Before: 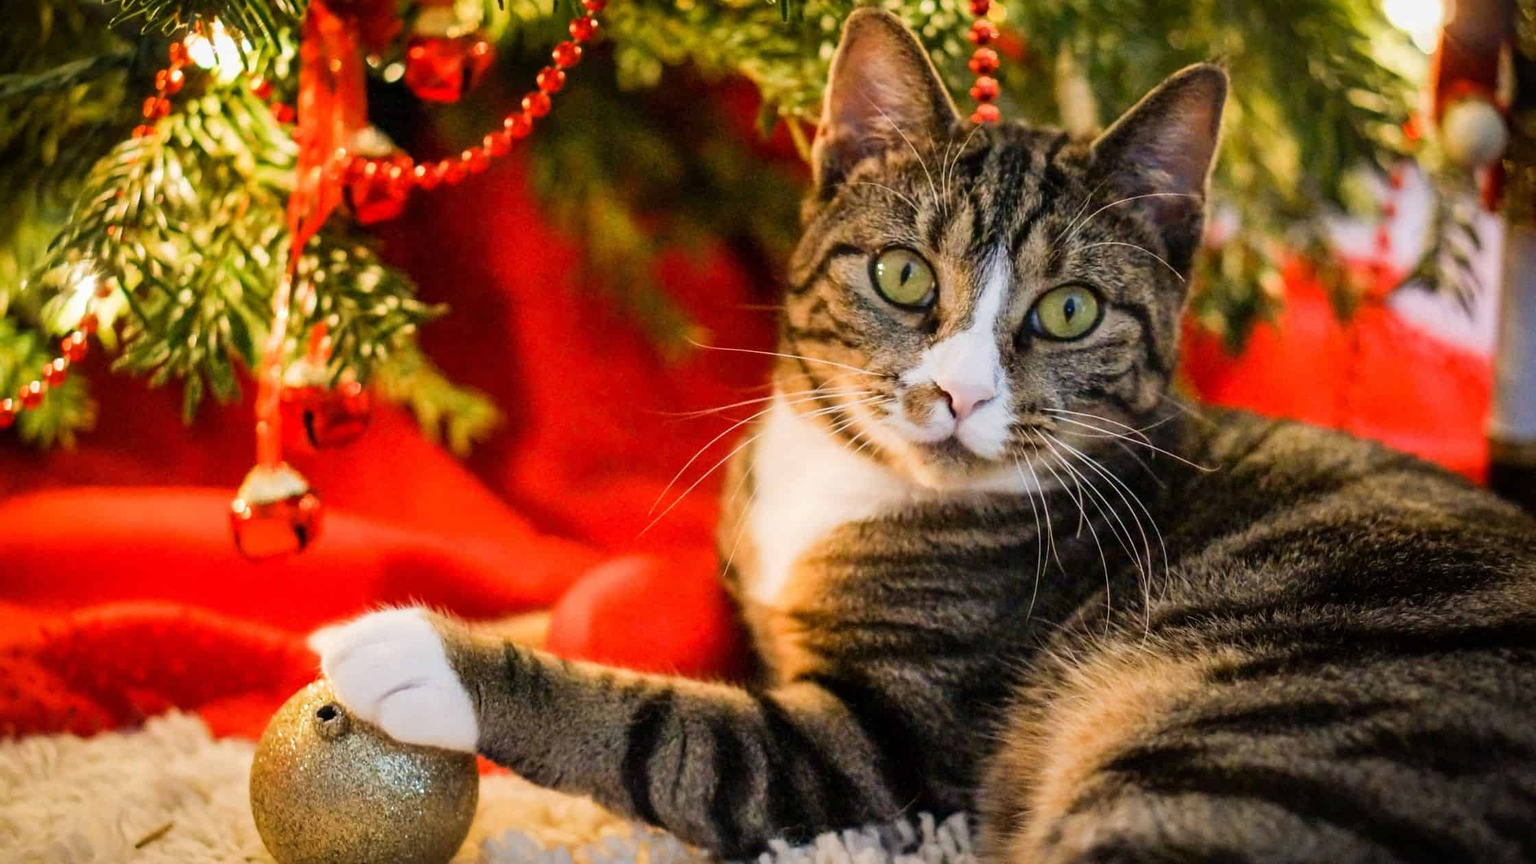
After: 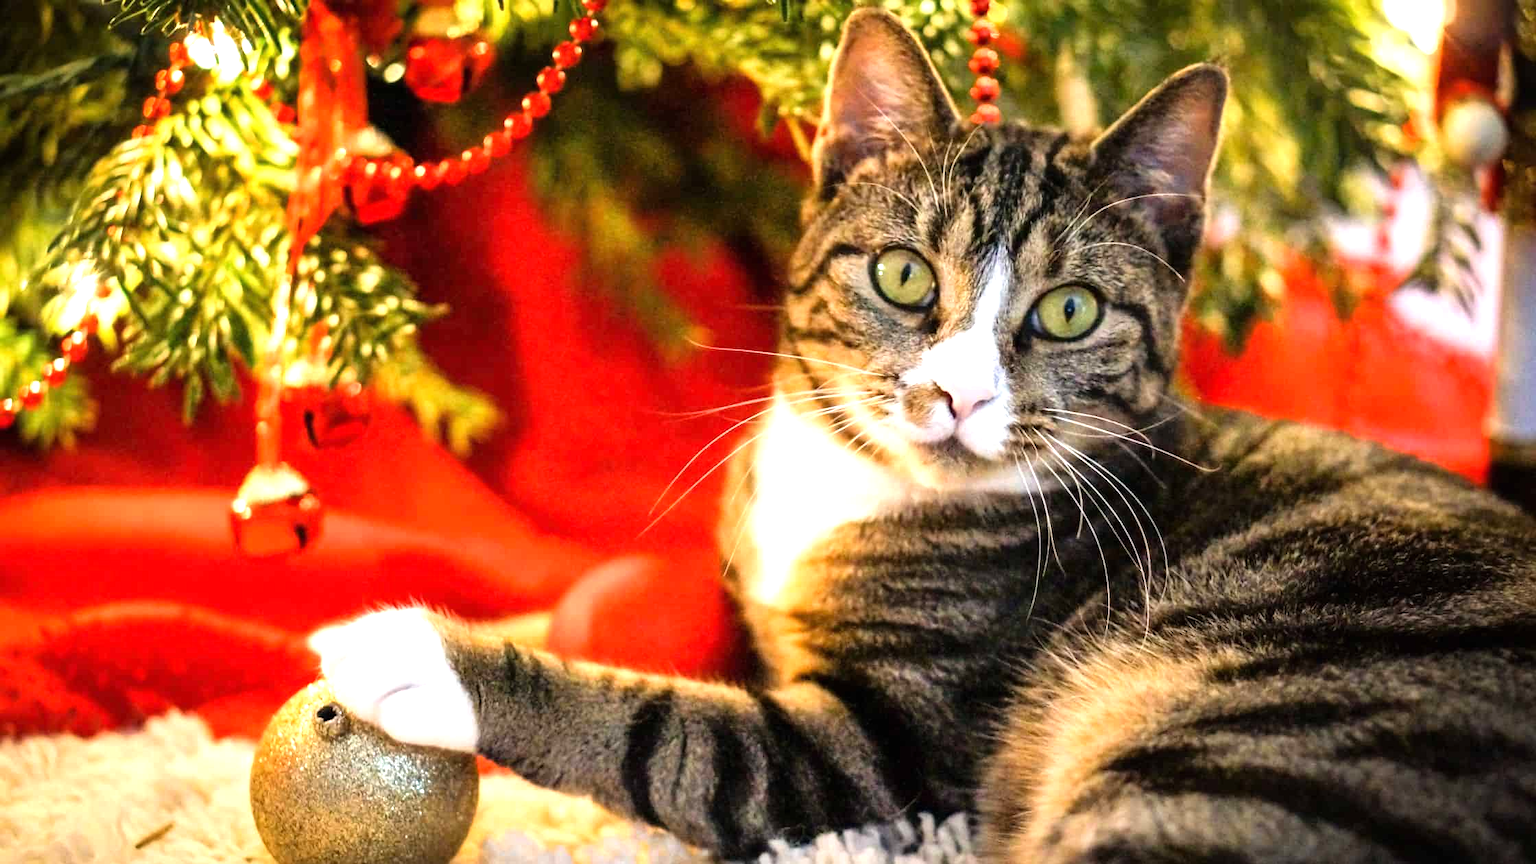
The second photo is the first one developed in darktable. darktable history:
tone equalizer: -8 EV -0.413 EV, -7 EV -0.404 EV, -6 EV -0.307 EV, -5 EV -0.225 EV, -3 EV 0.239 EV, -2 EV 0.362 EV, -1 EV 0.374 EV, +0 EV 0.418 EV
exposure: black level correction 0, exposure 0.499 EV, compensate highlight preservation false
